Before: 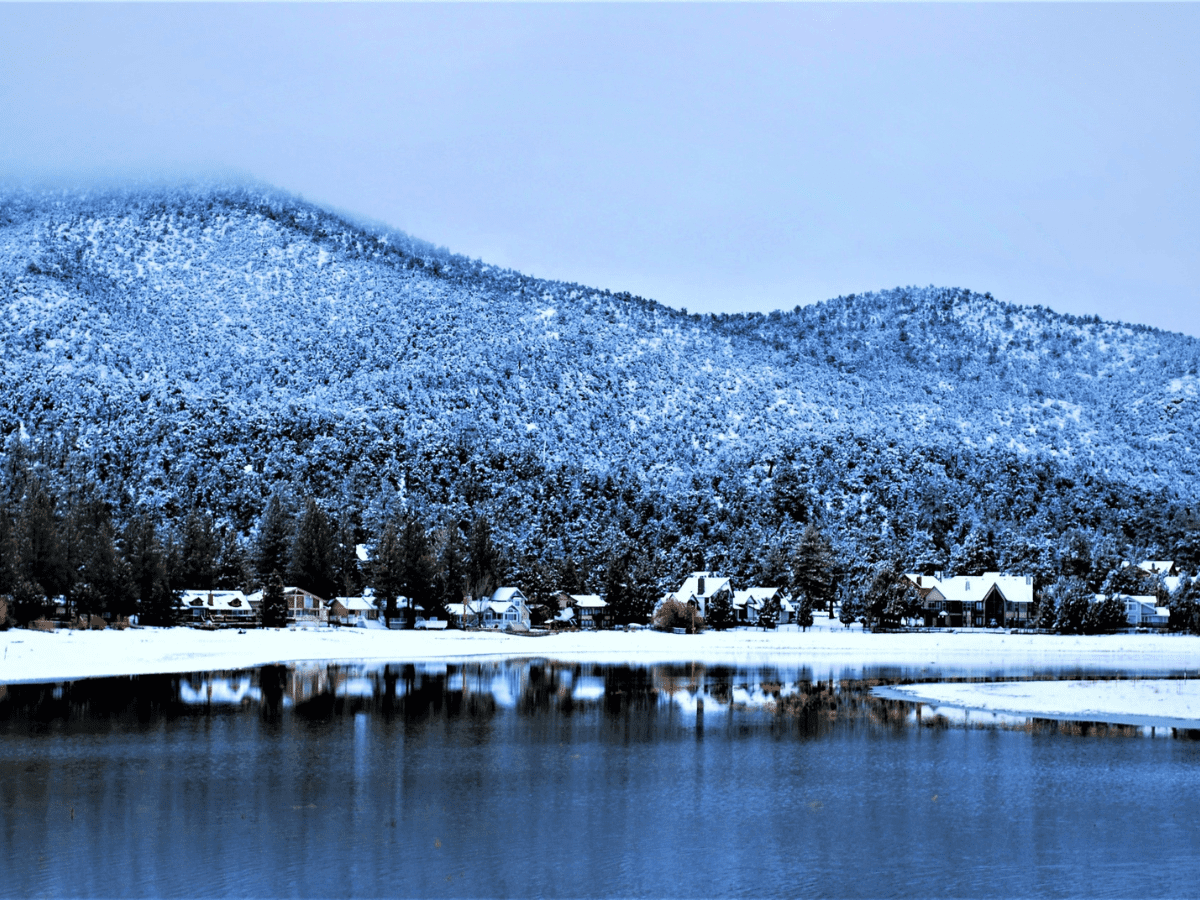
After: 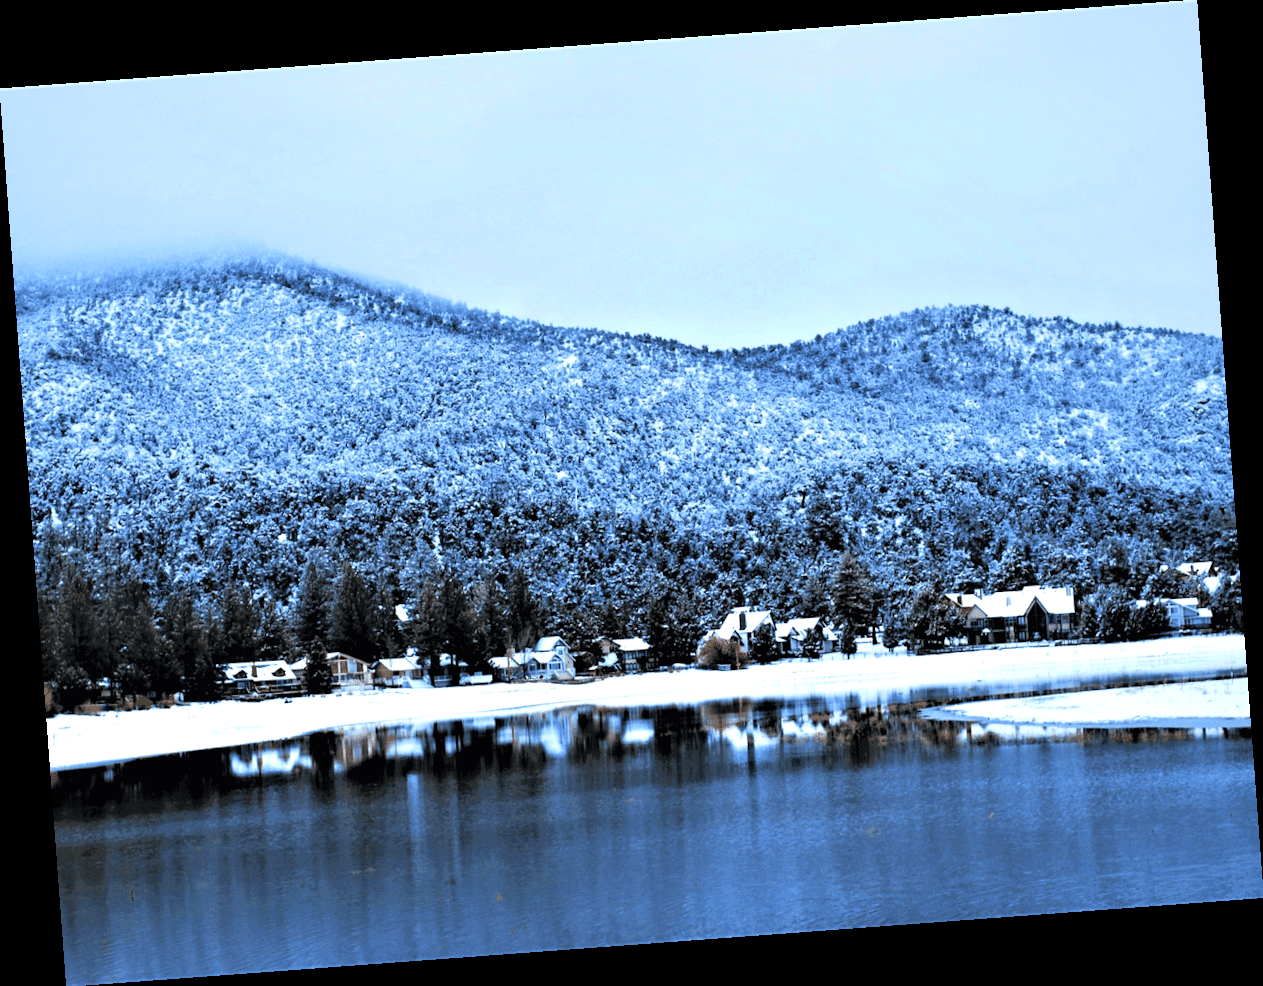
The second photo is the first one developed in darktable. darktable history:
exposure: exposure 0.367 EV, compensate highlight preservation false
rotate and perspective: rotation -4.25°, automatic cropping off
